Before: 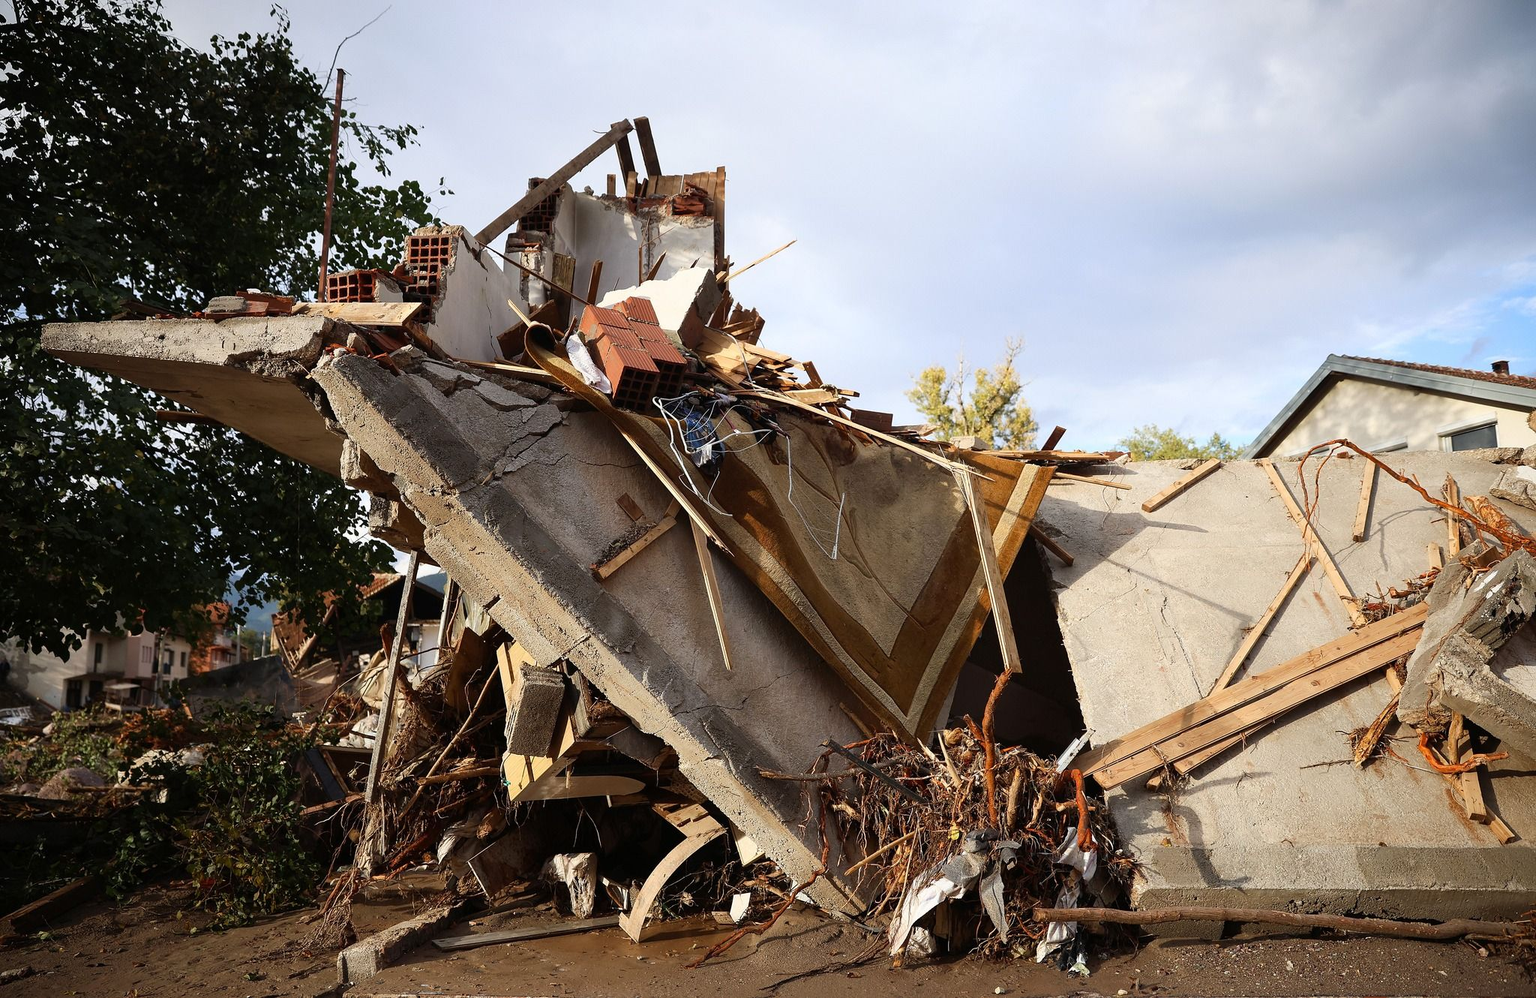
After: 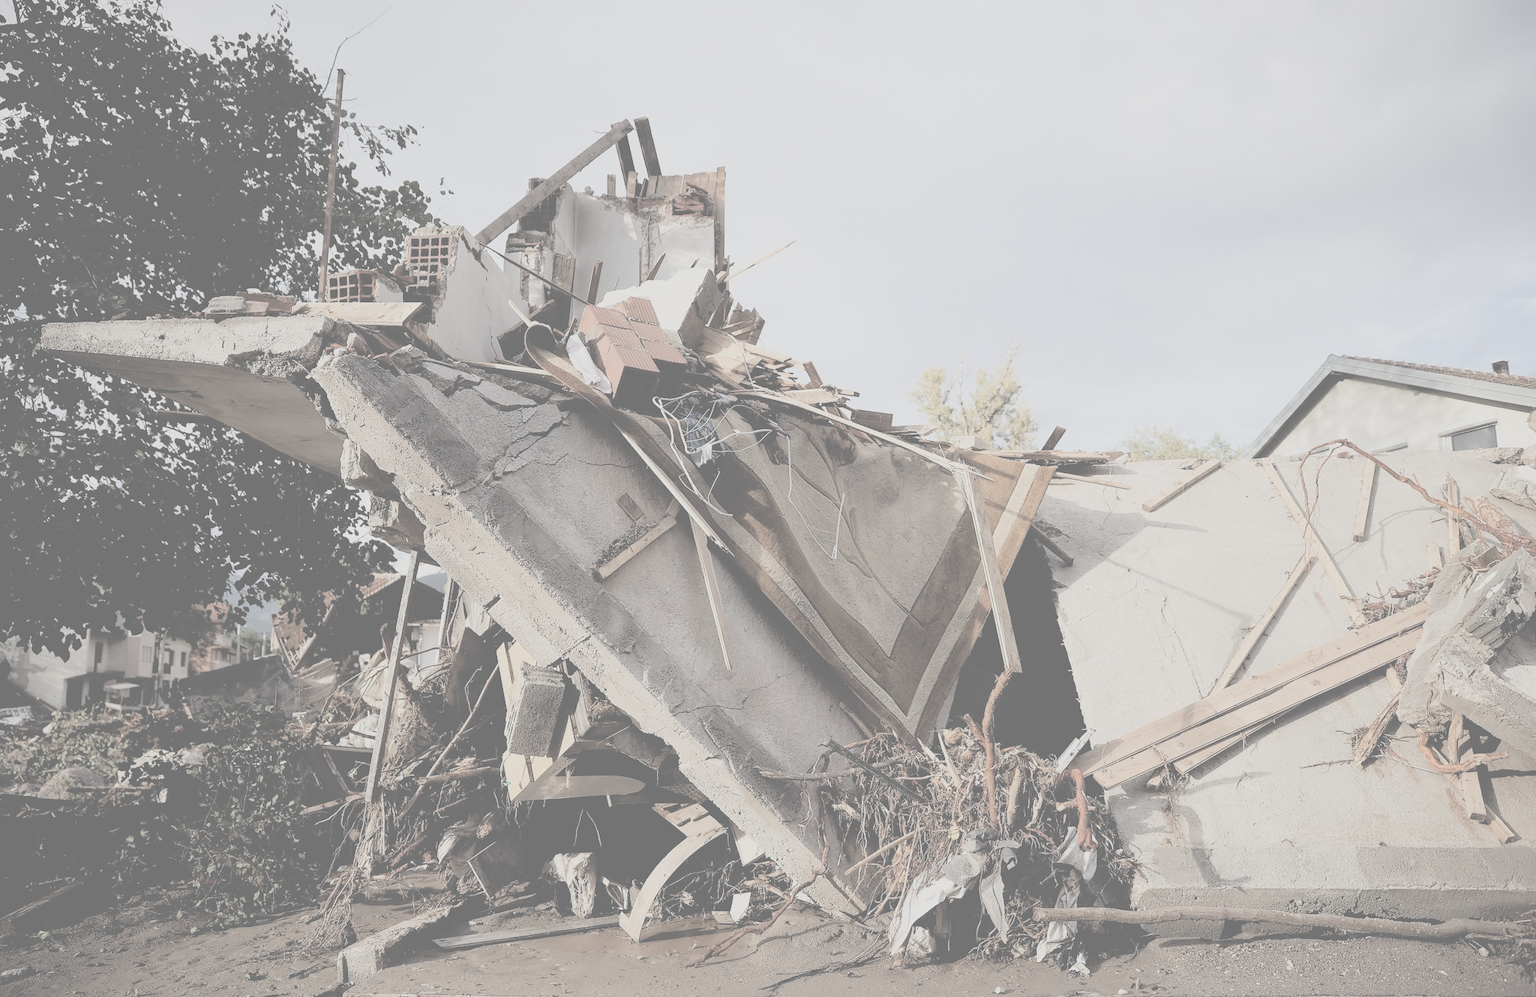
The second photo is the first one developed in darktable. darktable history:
contrast brightness saturation: contrast -0.32, brightness 0.768, saturation -0.772
filmic rgb: black relative exposure -7.57 EV, white relative exposure 4.6 EV, target black luminance 0%, hardness 3.57, latitude 50.38%, contrast 1.033, highlights saturation mix 8.52%, shadows ↔ highlights balance -0.166%
